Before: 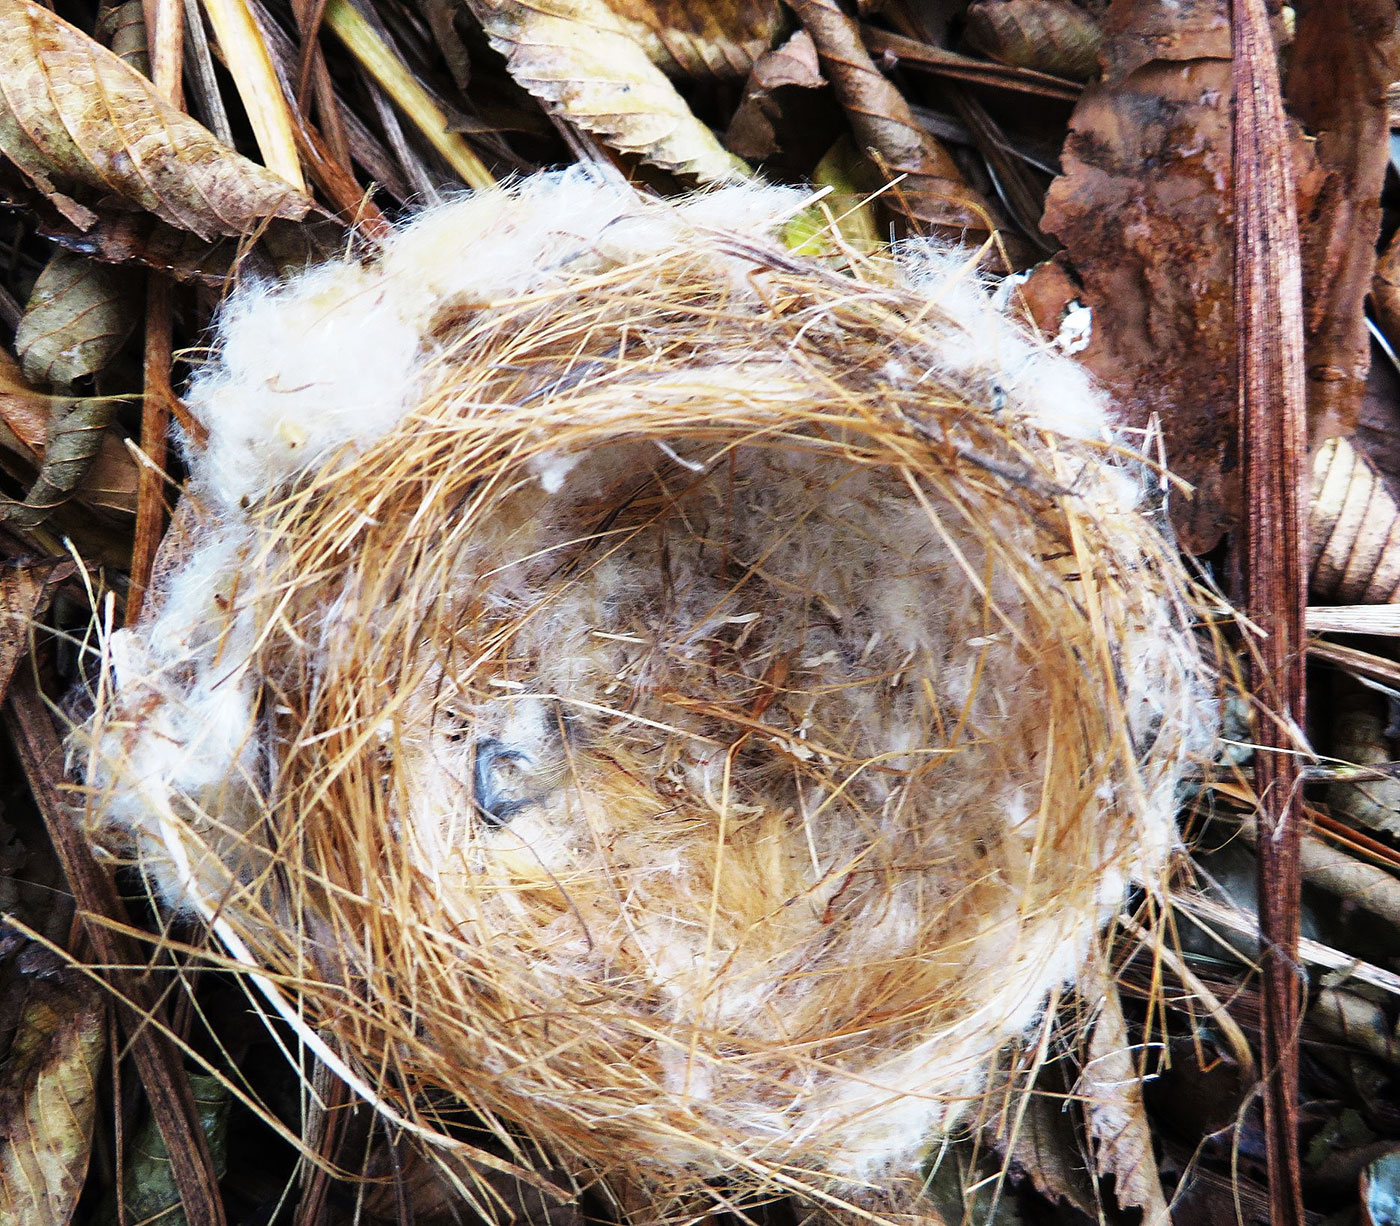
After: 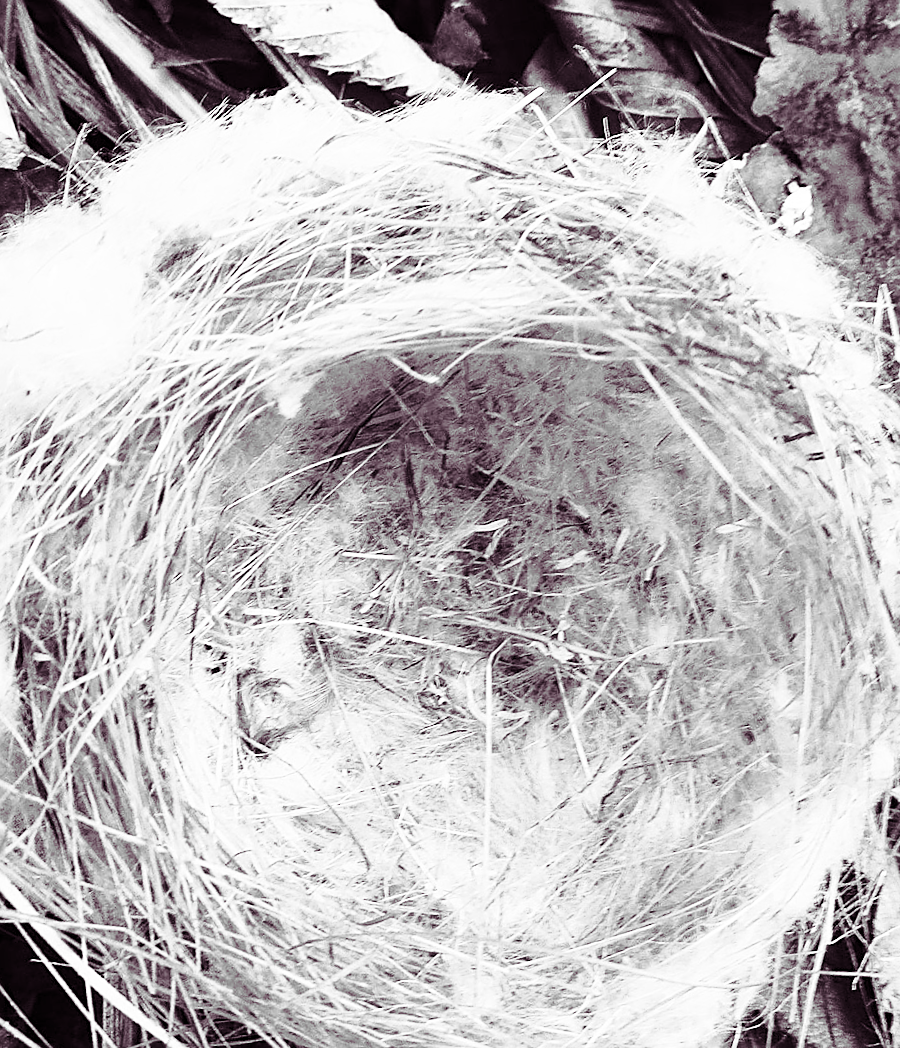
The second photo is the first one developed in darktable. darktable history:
crop: left 16.899%, right 16.556%
rotate and perspective: rotation -5°, crop left 0.05, crop right 0.952, crop top 0.11, crop bottom 0.89
color calibration: output gray [0.714, 0.278, 0, 0], illuminant same as pipeline (D50), adaptation none (bypass)
sharpen: on, module defaults
color zones: curves: ch0 [(0.004, 0.588) (0.116, 0.636) (0.259, 0.476) (0.423, 0.464) (0.75, 0.5)]; ch1 [(0, 0) (0.143, 0) (0.286, 0) (0.429, 0) (0.571, 0) (0.714, 0) (0.857, 0)]
base curve: curves: ch0 [(0, 0) (0.028, 0.03) (0.121, 0.232) (0.46, 0.748) (0.859, 0.968) (1, 1)], preserve colors none
split-toning: shadows › hue 316.8°, shadows › saturation 0.47, highlights › hue 201.6°, highlights › saturation 0, balance -41.97, compress 28.01%
